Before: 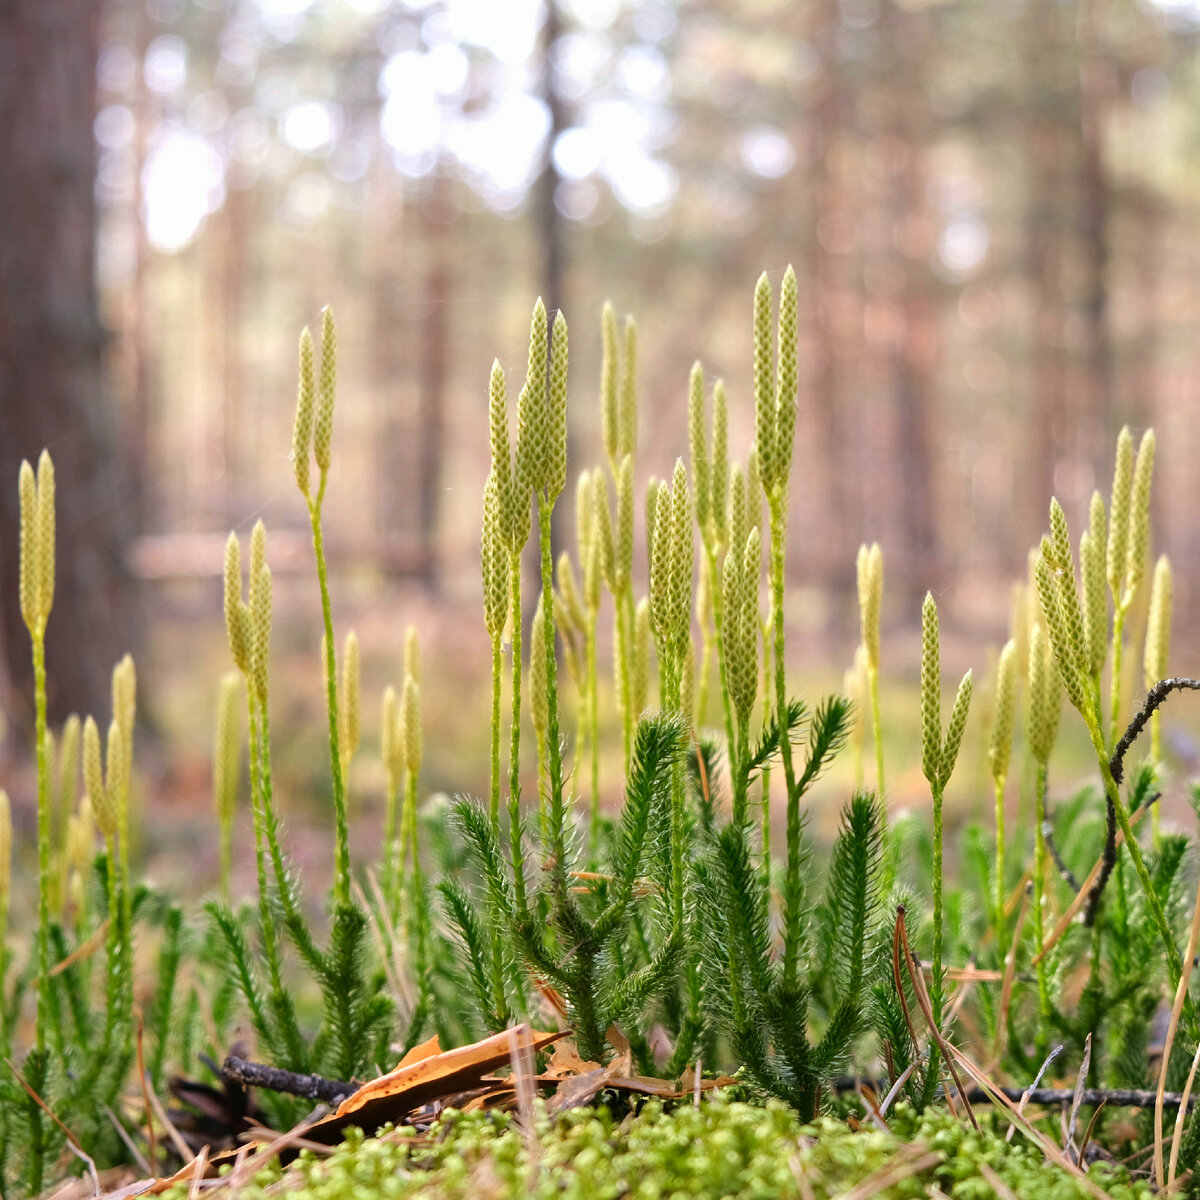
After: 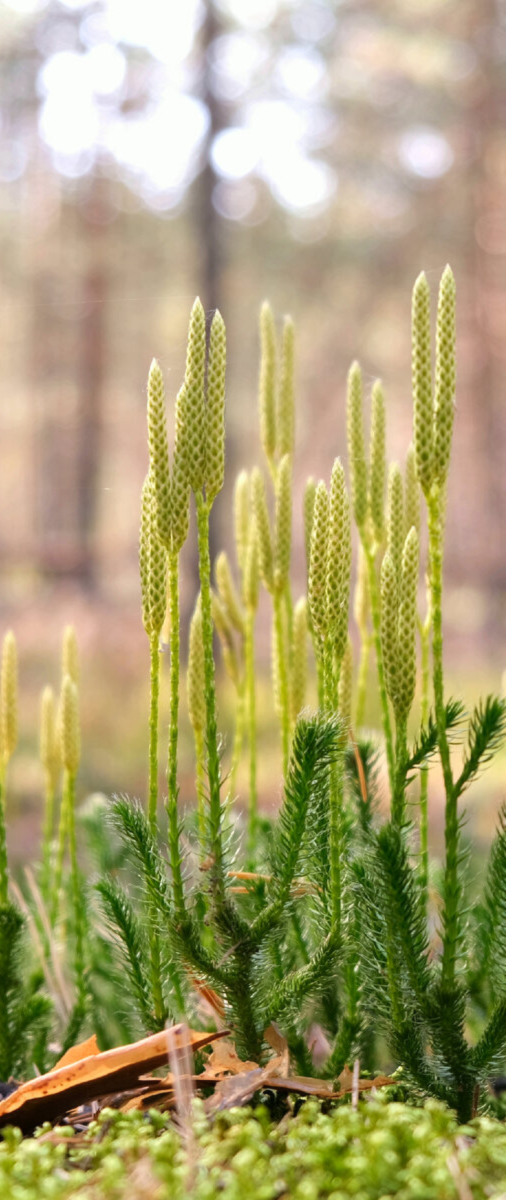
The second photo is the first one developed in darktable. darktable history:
crop: left 28.583%, right 29.231%
lowpass: radius 0.5, unbound 0
